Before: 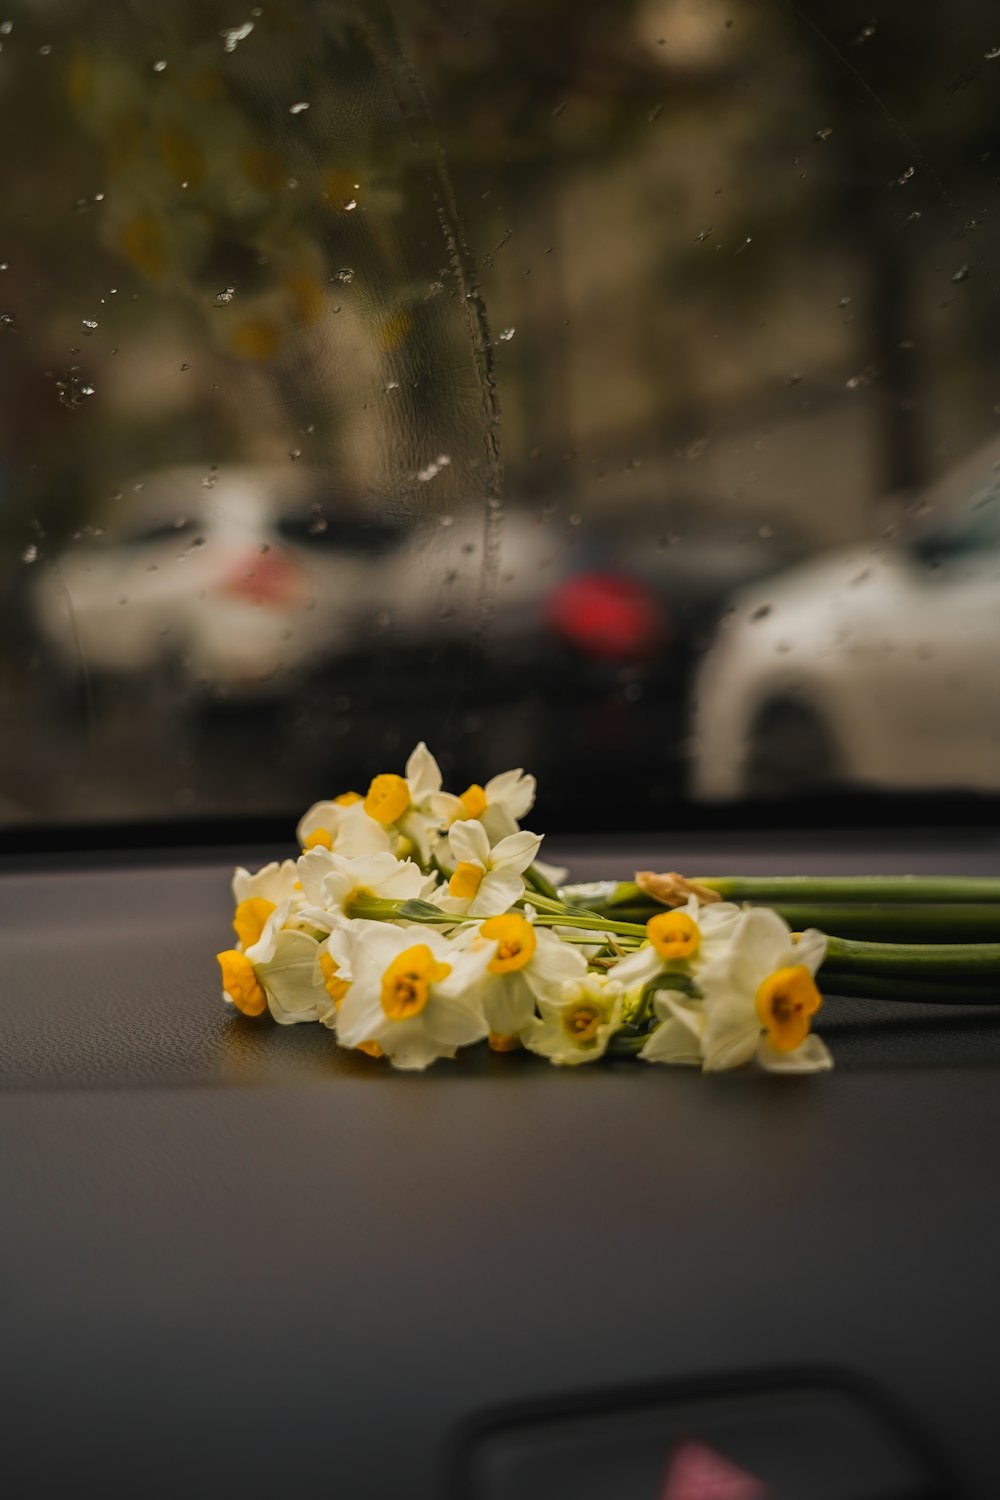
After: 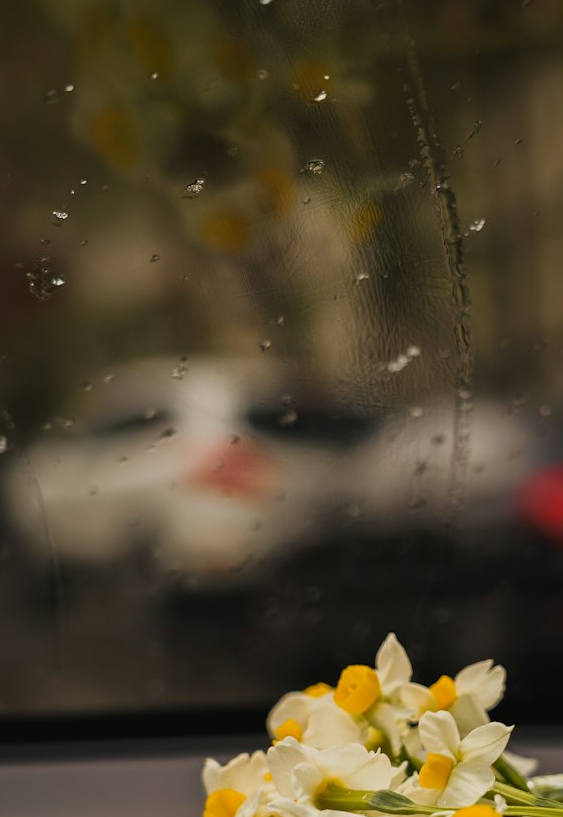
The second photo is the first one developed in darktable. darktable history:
crop and rotate: left 3.057%, top 7.374%, right 40.606%, bottom 38.143%
